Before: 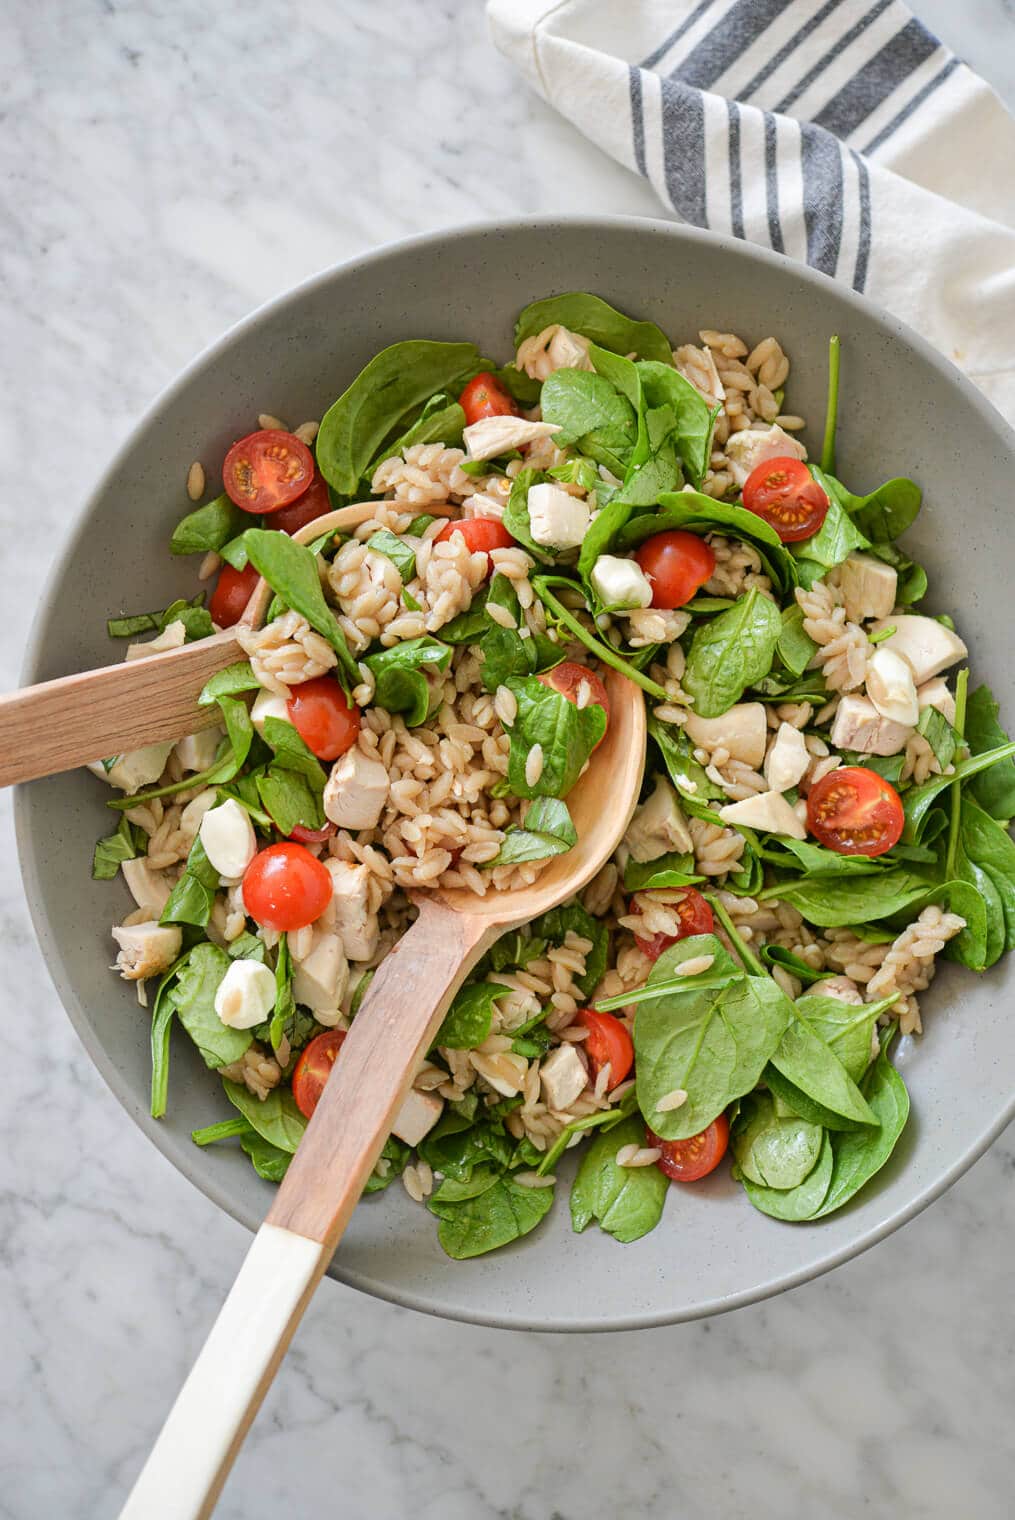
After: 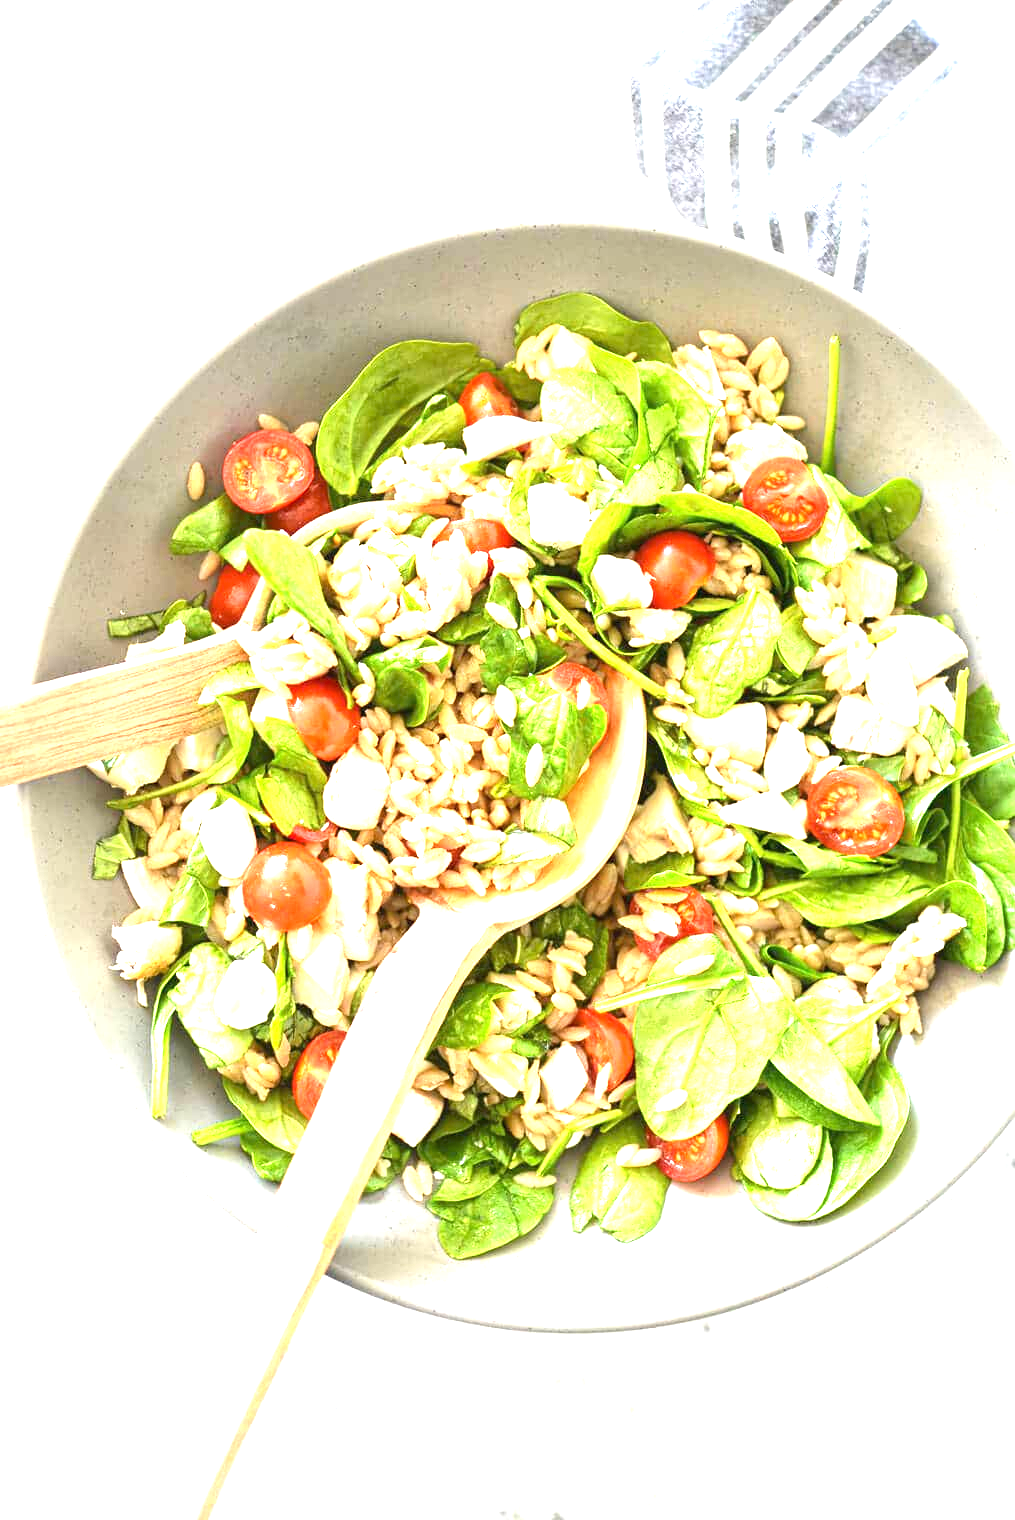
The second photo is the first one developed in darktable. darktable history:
exposure: black level correction 0, exposure 2.098 EV, compensate highlight preservation false
